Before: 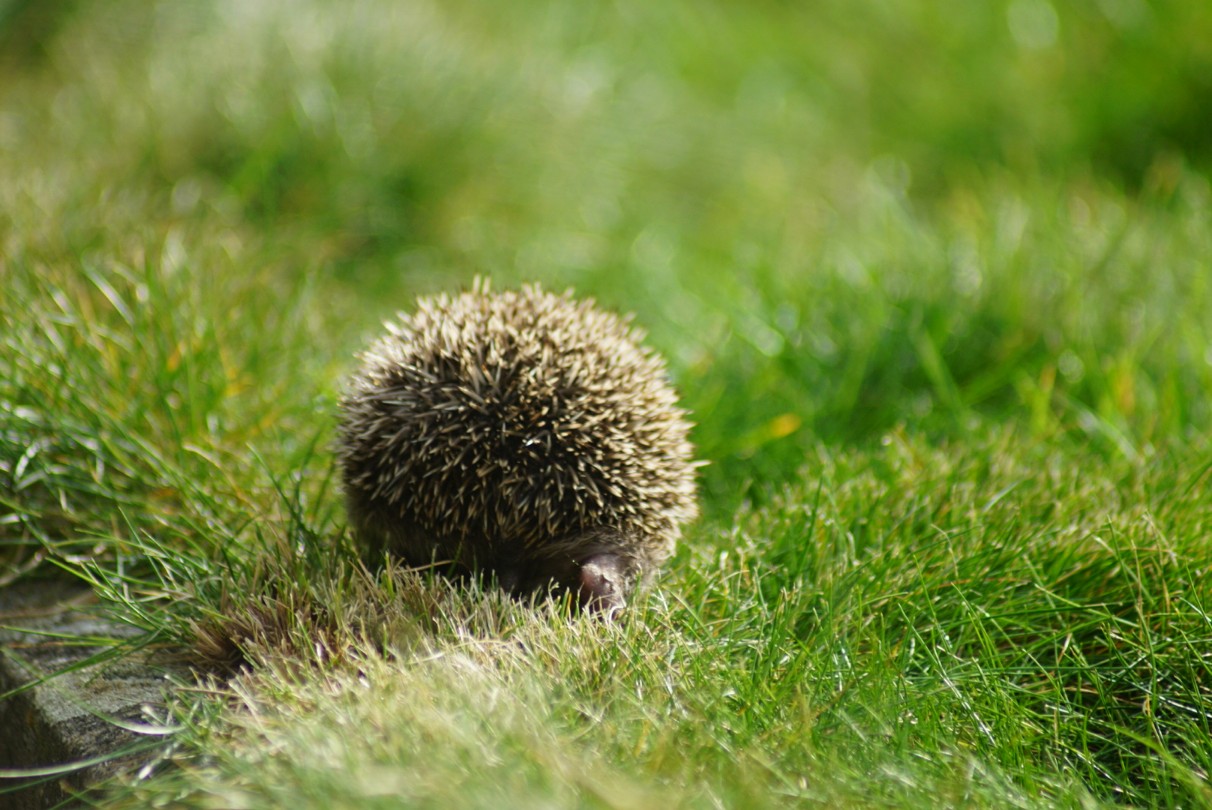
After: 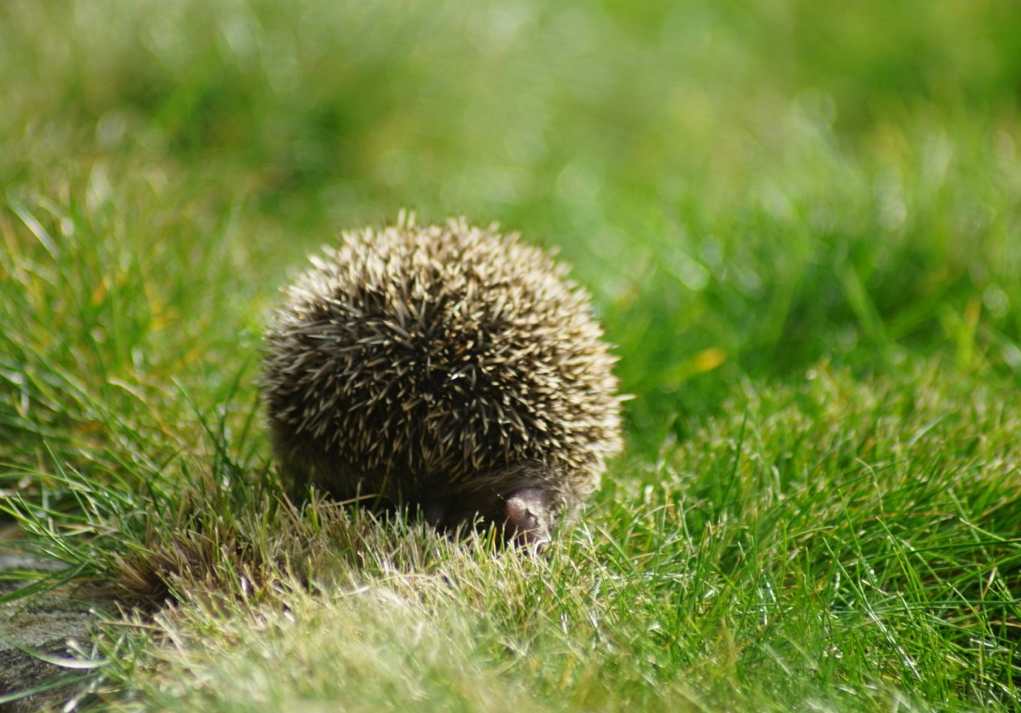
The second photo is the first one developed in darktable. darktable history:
crop: left 6.2%, top 8.176%, right 9.526%, bottom 3.69%
